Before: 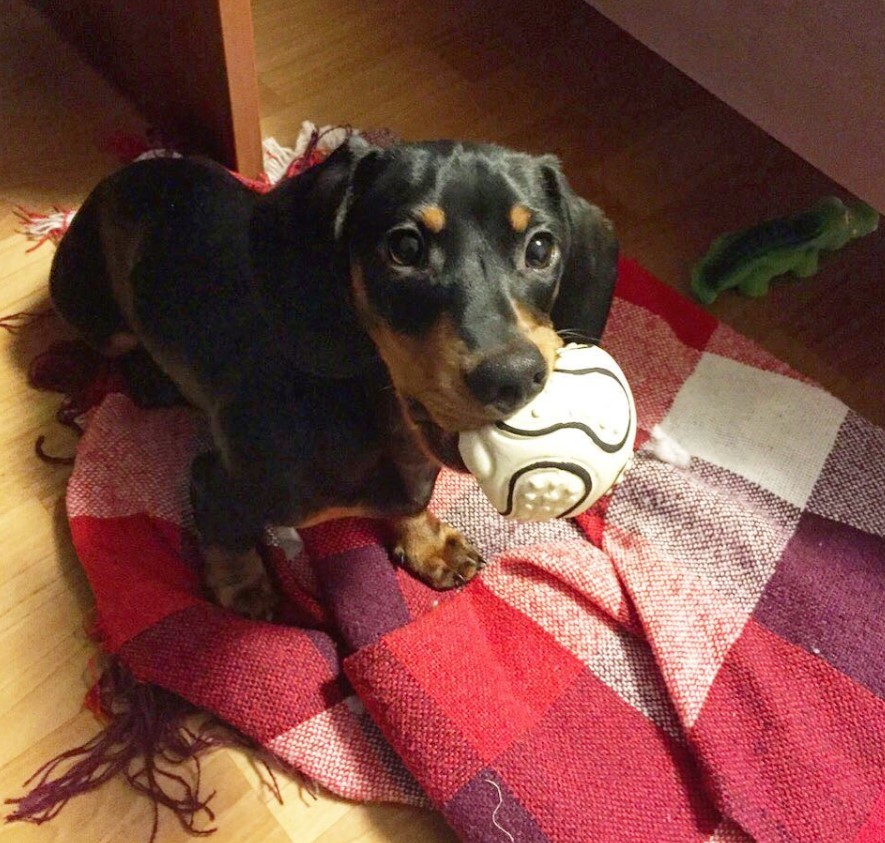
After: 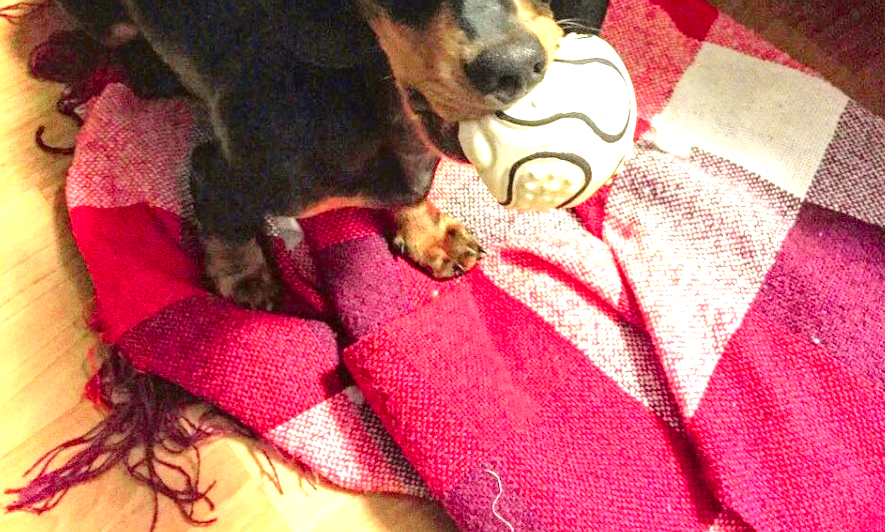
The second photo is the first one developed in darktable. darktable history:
crop and rotate: top 36.892%
tone curve: curves: ch0 [(0, 0) (0.068, 0.031) (0.175, 0.139) (0.32, 0.345) (0.495, 0.544) (0.748, 0.762) (0.993, 0.954)]; ch1 [(0, 0) (0.294, 0.184) (0.34, 0.303) (0.371, 0.344) (0.441, 0.408) (0.477, 0.474) (0.499, 0.5) (0.529, 0.523) (0.677, 0.762) (1, 1)]; ch2 [(0, 0) (0.431, 0.419) (0.495, 0.502) (0.524, 0.534) (0.557, 0.56) (0.634, 0.654) (0.728, 0.722) (1, 1)], color space Lab, independent channels, preserve colors none
exposure: black level correction 0, exposure 1.103 EV, compensate highlight preservation false
local contrast: on, module defaults
